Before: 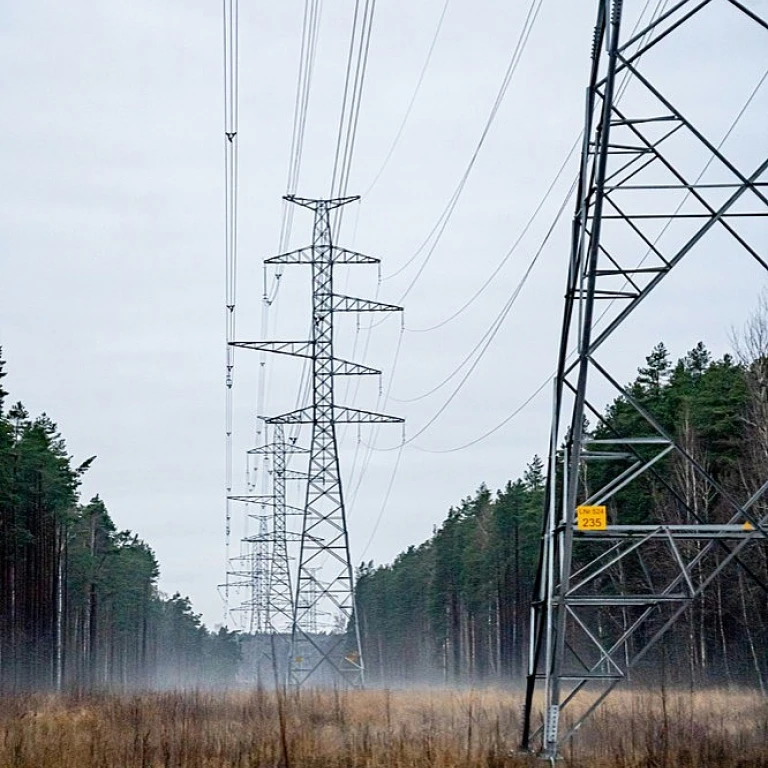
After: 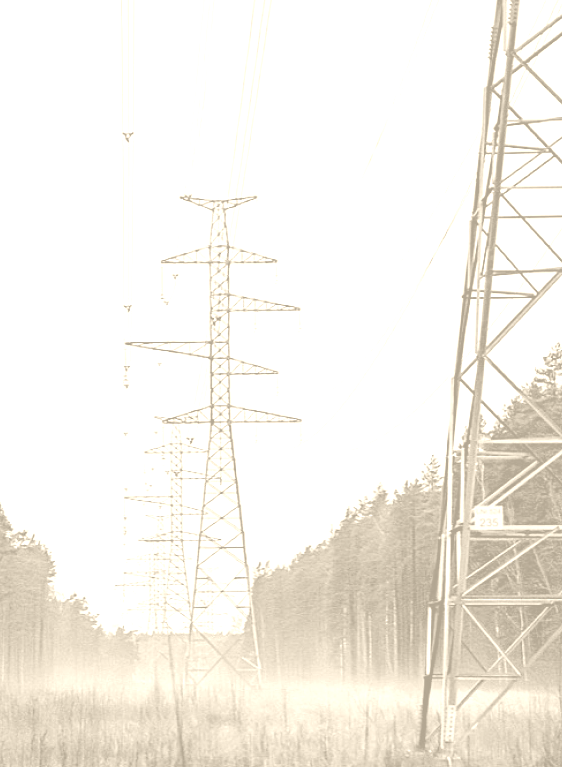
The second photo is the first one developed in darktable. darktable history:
crop: left 13.443%, right 13.31%
color zones: curves: ch1 [(0, 0.469) (0.001, 0.469) (0.12, 0.446) (0.248, 0.469) (0.5, 0.5) (0.748, 0.5) (0.999, 0.469) (1, 0.469)]
colorize: hue 36°, saturation 71%, lightness 80.79%
